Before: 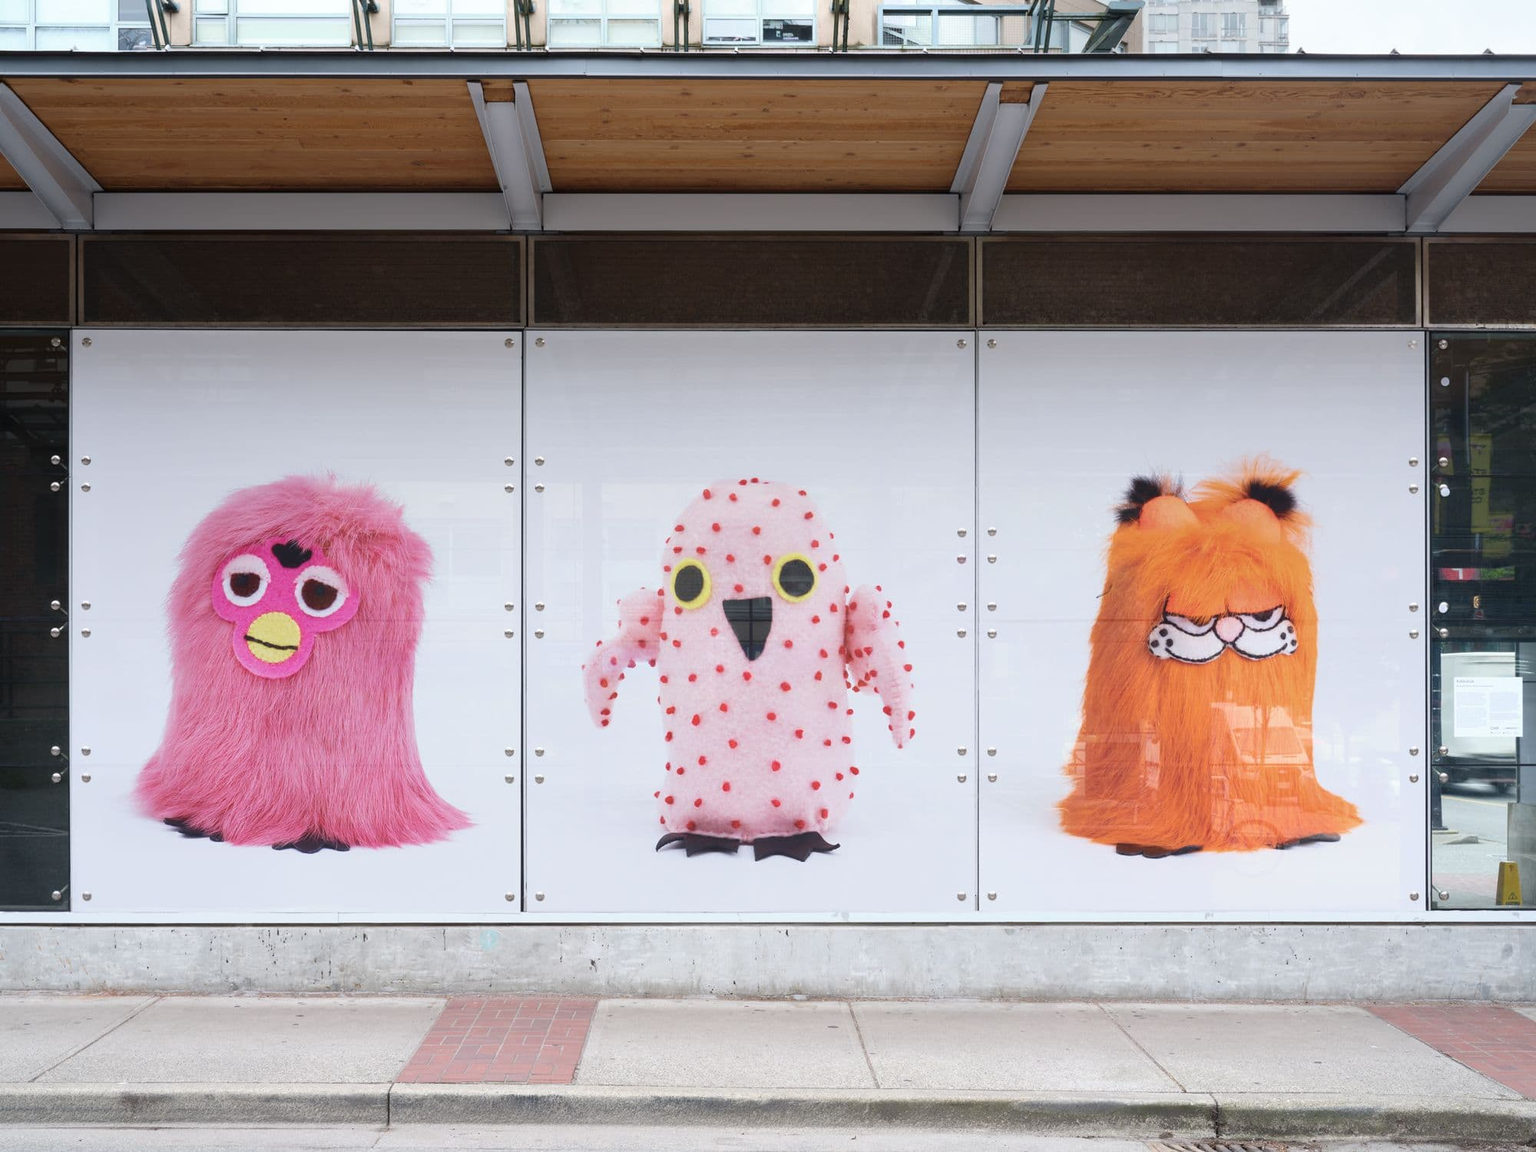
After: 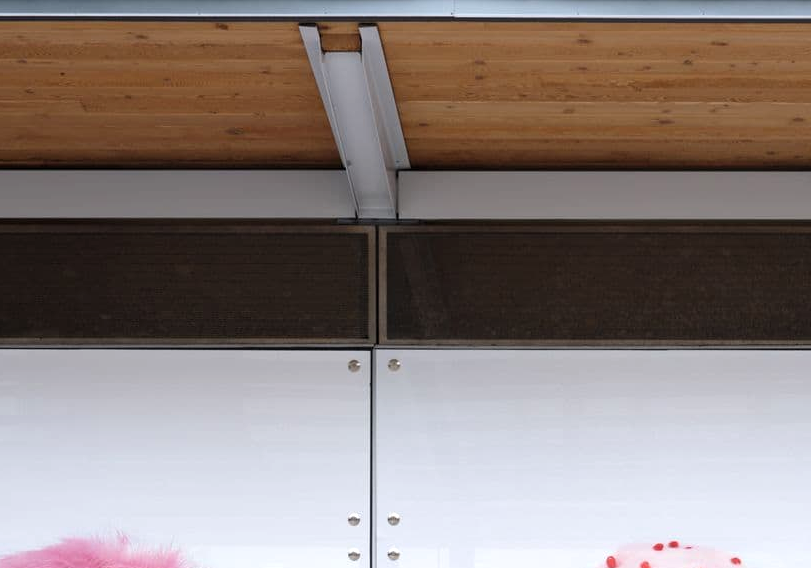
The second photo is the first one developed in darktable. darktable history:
levels: mode automatic, black 0.023%, white 99.97%, levels [0.062, 0.494, 0.925]
crop: left 15.452%, top 5.459%, right 43.956%, bottom 56.62%
